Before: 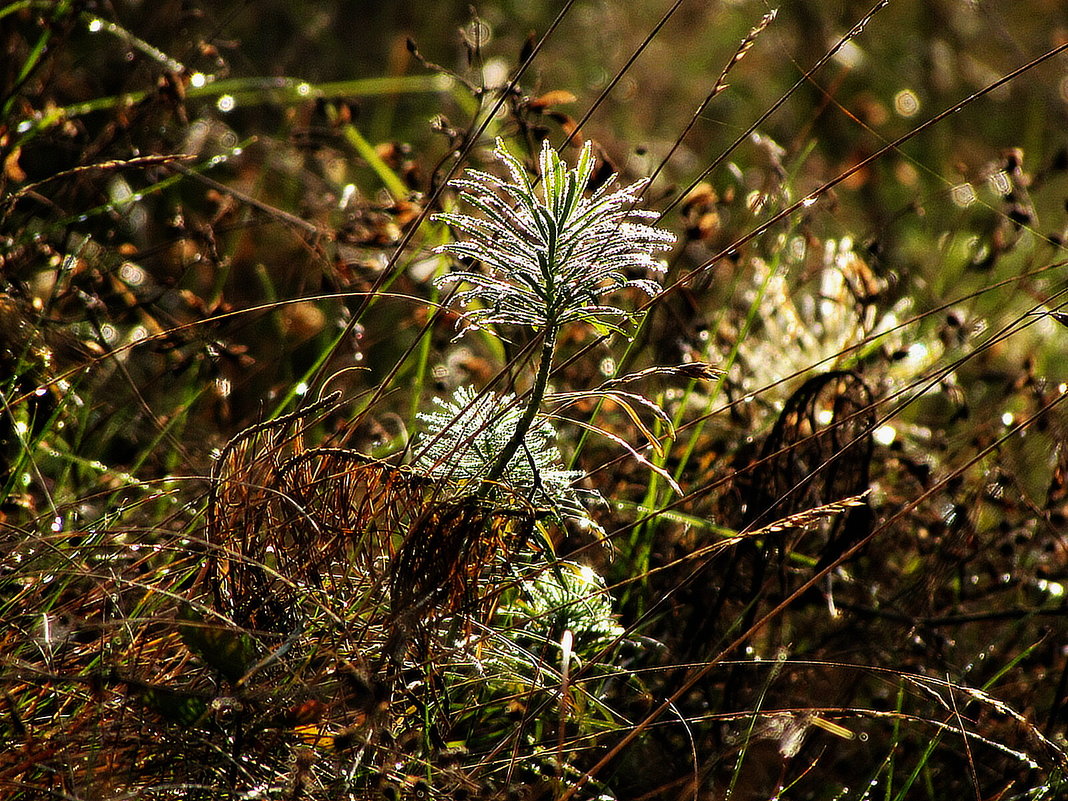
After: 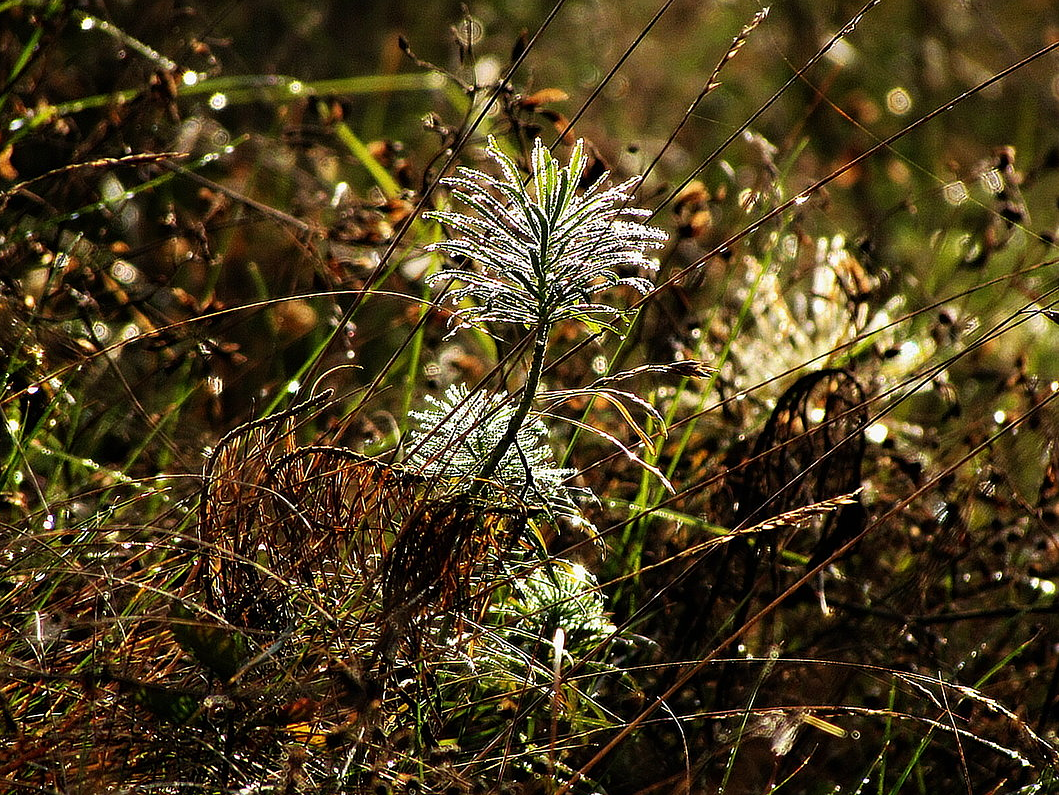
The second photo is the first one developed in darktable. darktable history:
exposure: compensate exposure bias true, compensate highlight preservation false
crop and rotate: left 0.813%, top 0.328%, bottom 0.336%
sharpen: amount 0.202
